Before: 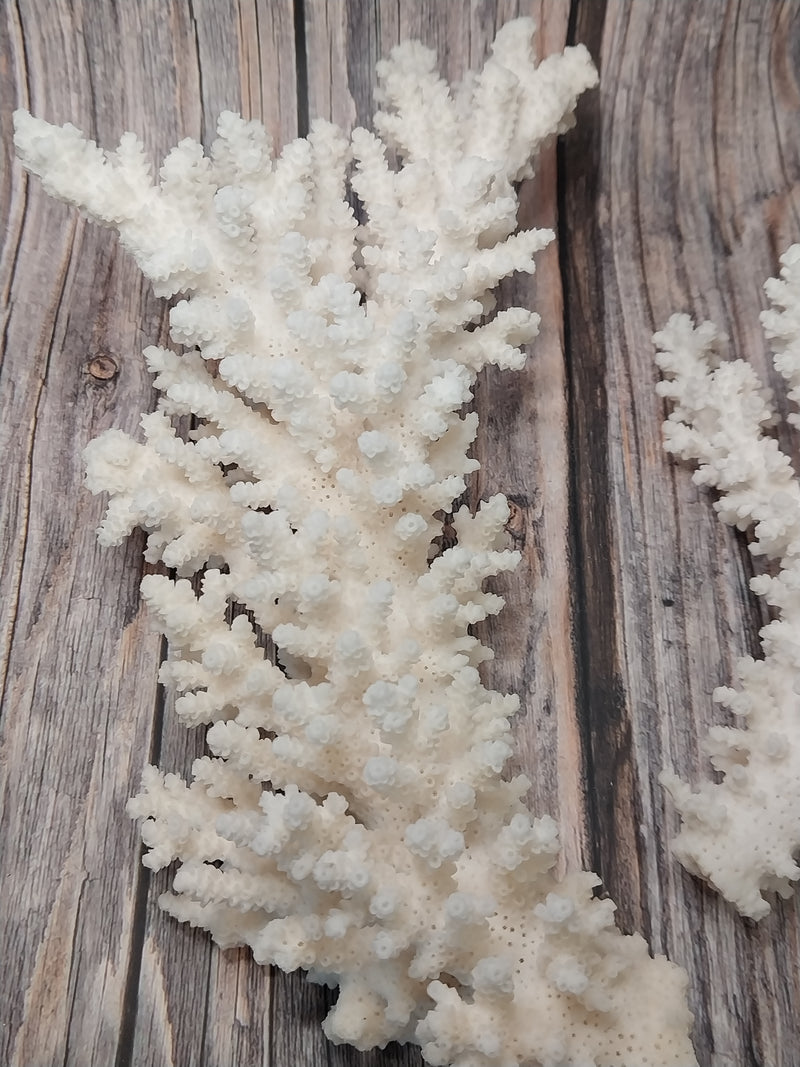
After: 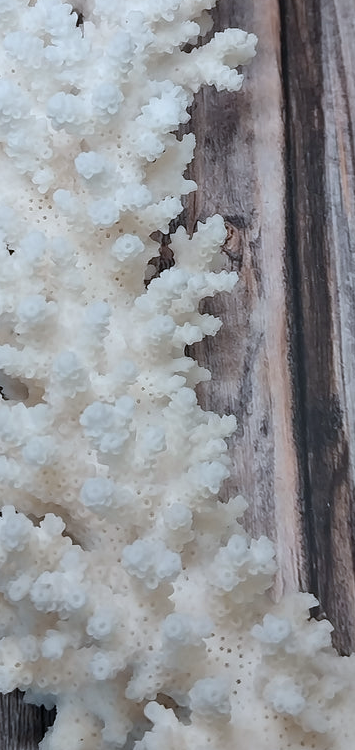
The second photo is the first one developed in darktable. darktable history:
local contrast: mode bilateral grid, contrast 10, coarseness 25, detail 110%, midtone range 0.2
crop: left 35.432%, top 26.233%, right 20.145%, bottom 3.432%
color calibration: illuminant custom, x 0.368, y 0.373, temperature 4330.32 K
